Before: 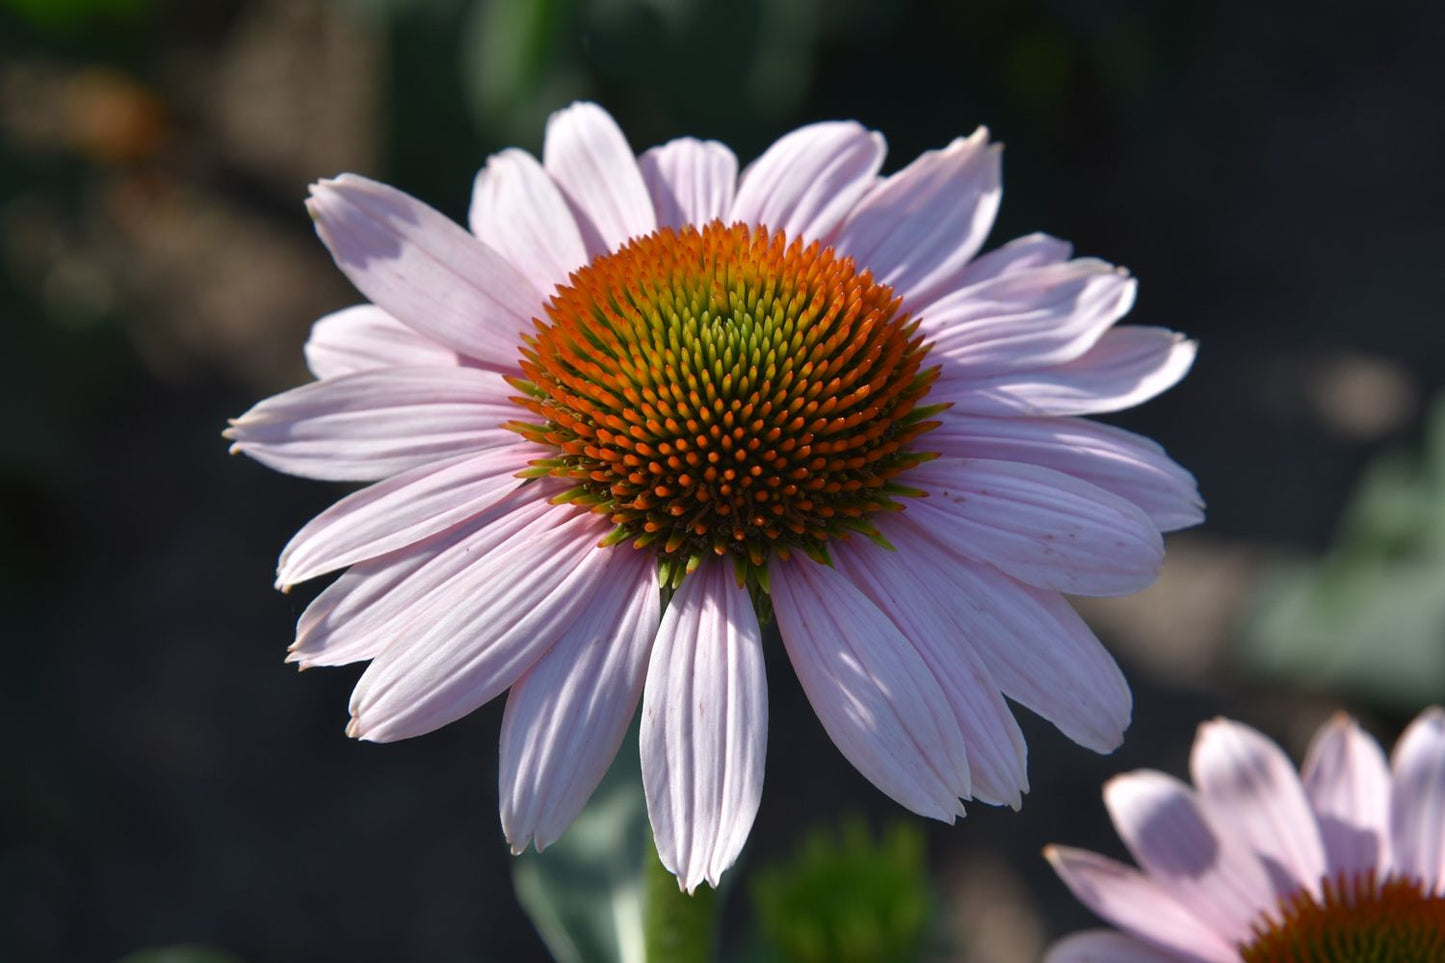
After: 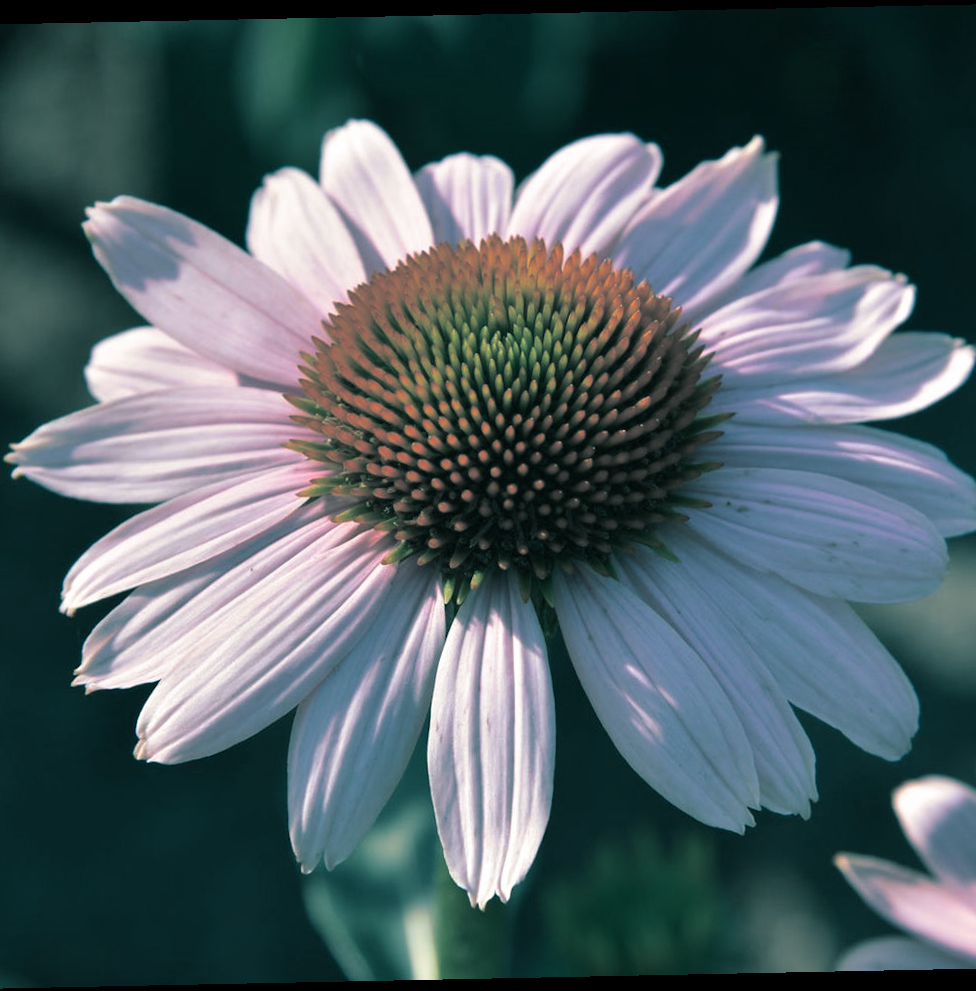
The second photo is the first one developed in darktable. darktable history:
crop and rotate: left 15.546%, right 17.787%
split-toning: shadows › hue 186.43°, highlights › hue 49.29°, compress 30.29%
rotate and perspective: rotation -1.17°, automatic cropping off
